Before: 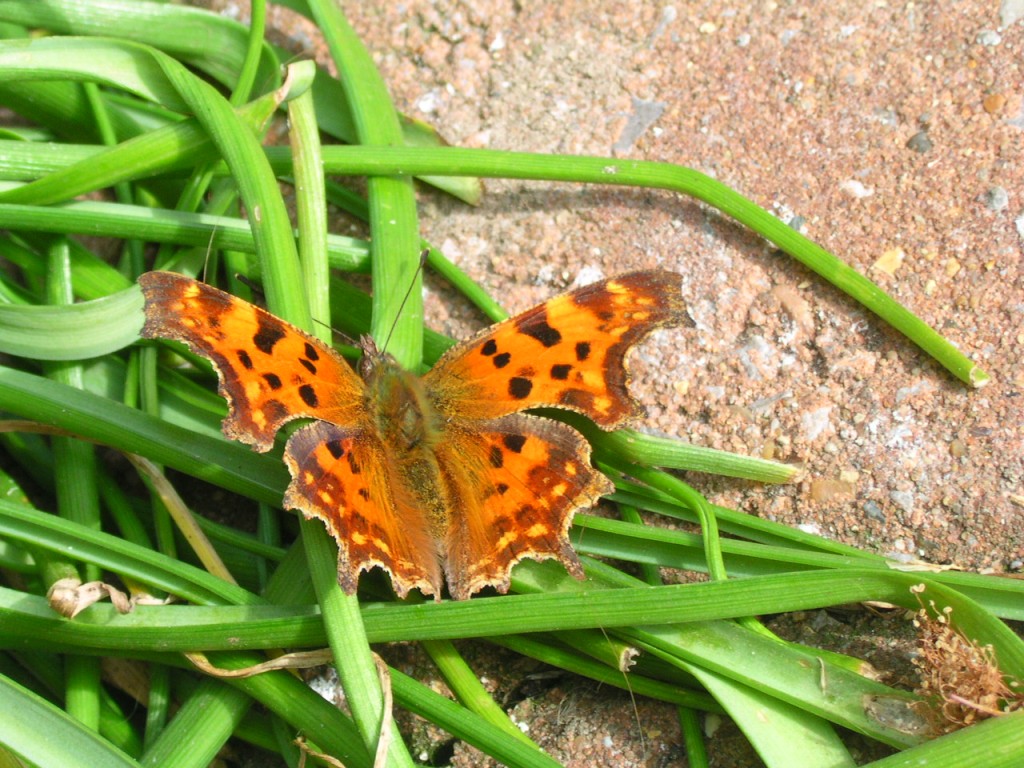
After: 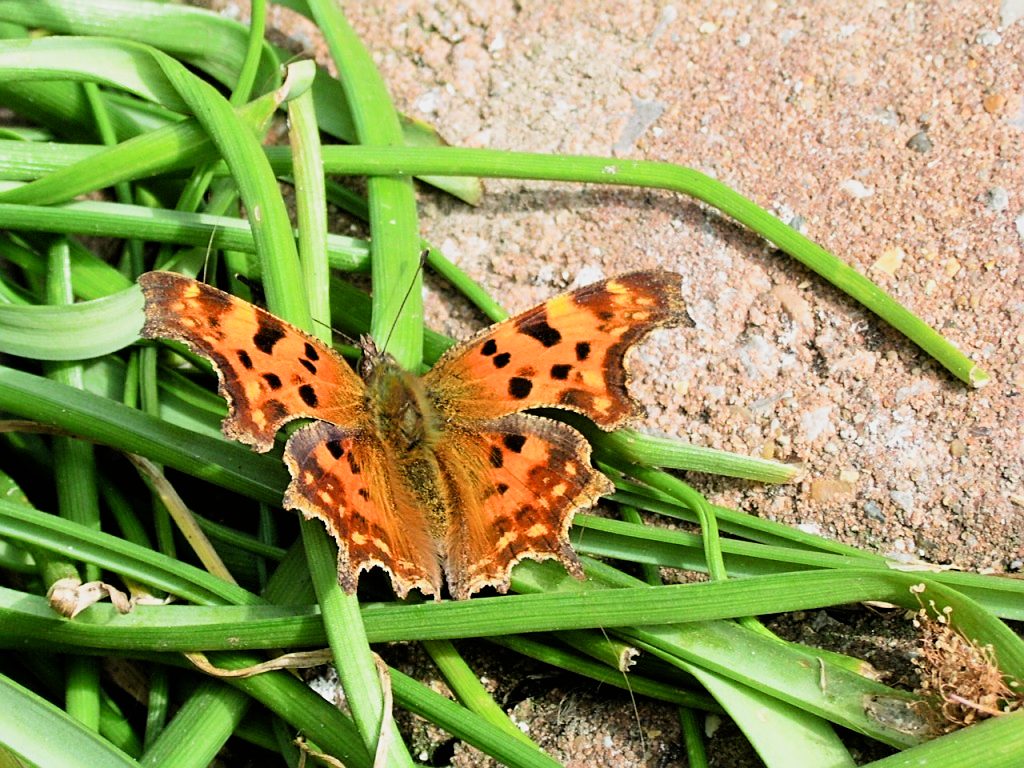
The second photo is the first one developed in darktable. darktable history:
filmic rgb: black relative exposure -5.02 EV, white relative exposure 3.49 EV, hardness 3.18, contrast 1.508, highlights saturation mix -48.96%, iterations of high-quality reconstruction 0
sharpen: on, module defaults
